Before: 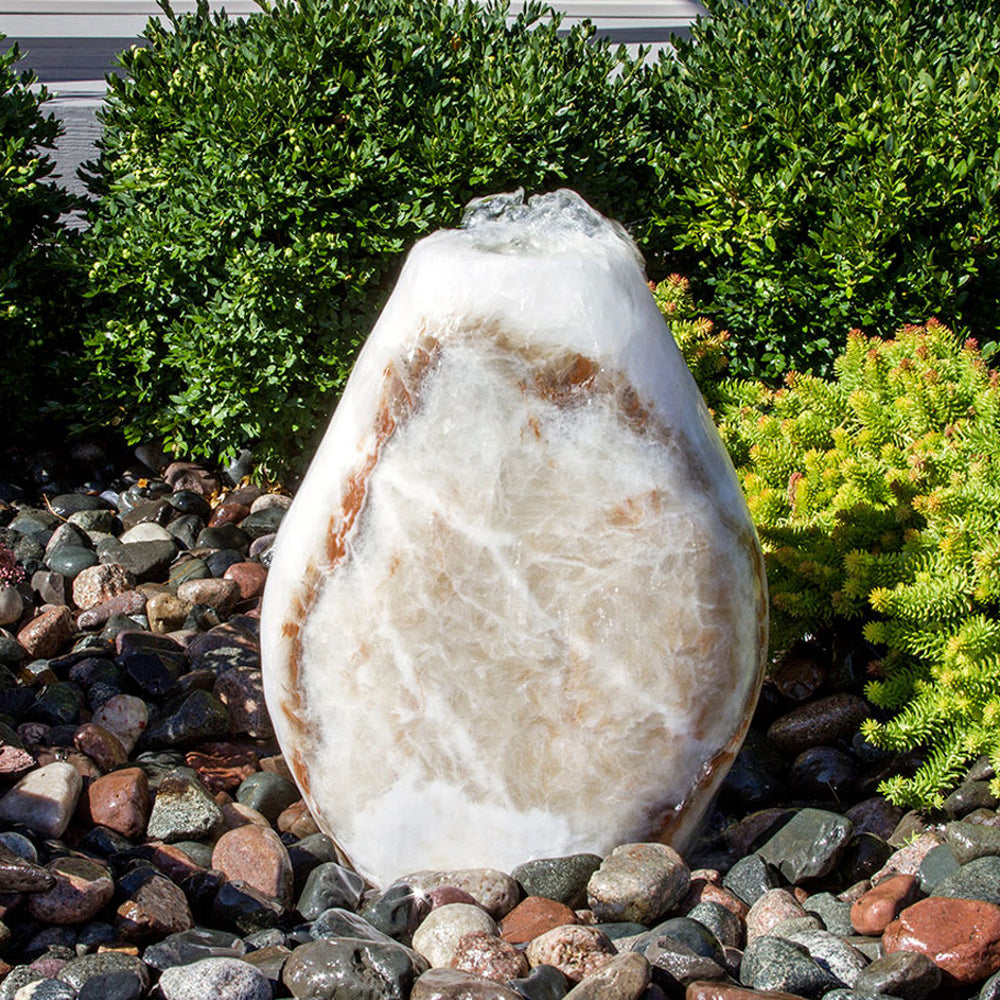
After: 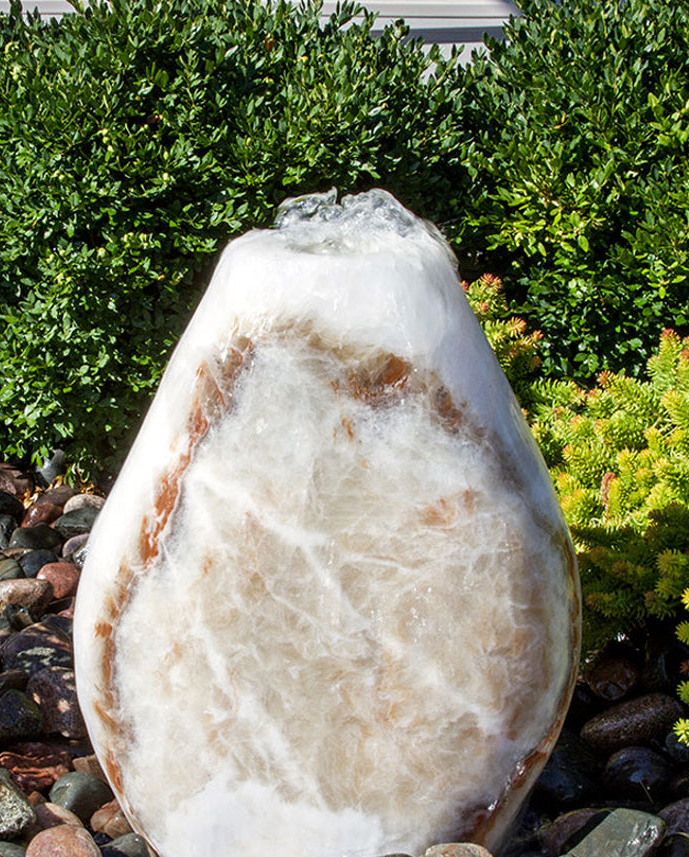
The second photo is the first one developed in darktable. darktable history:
crop: left 18.782%, right 12.273%, bottom 14.257%
